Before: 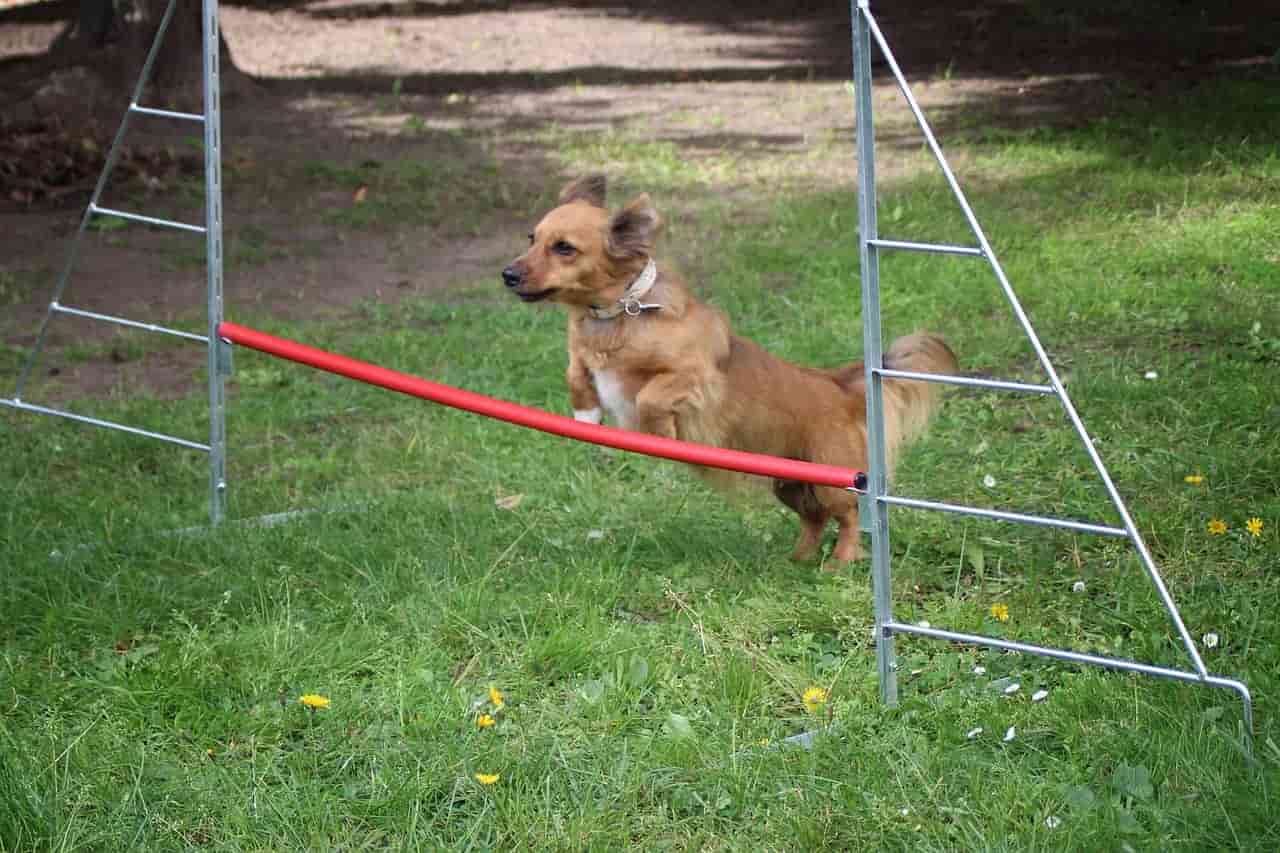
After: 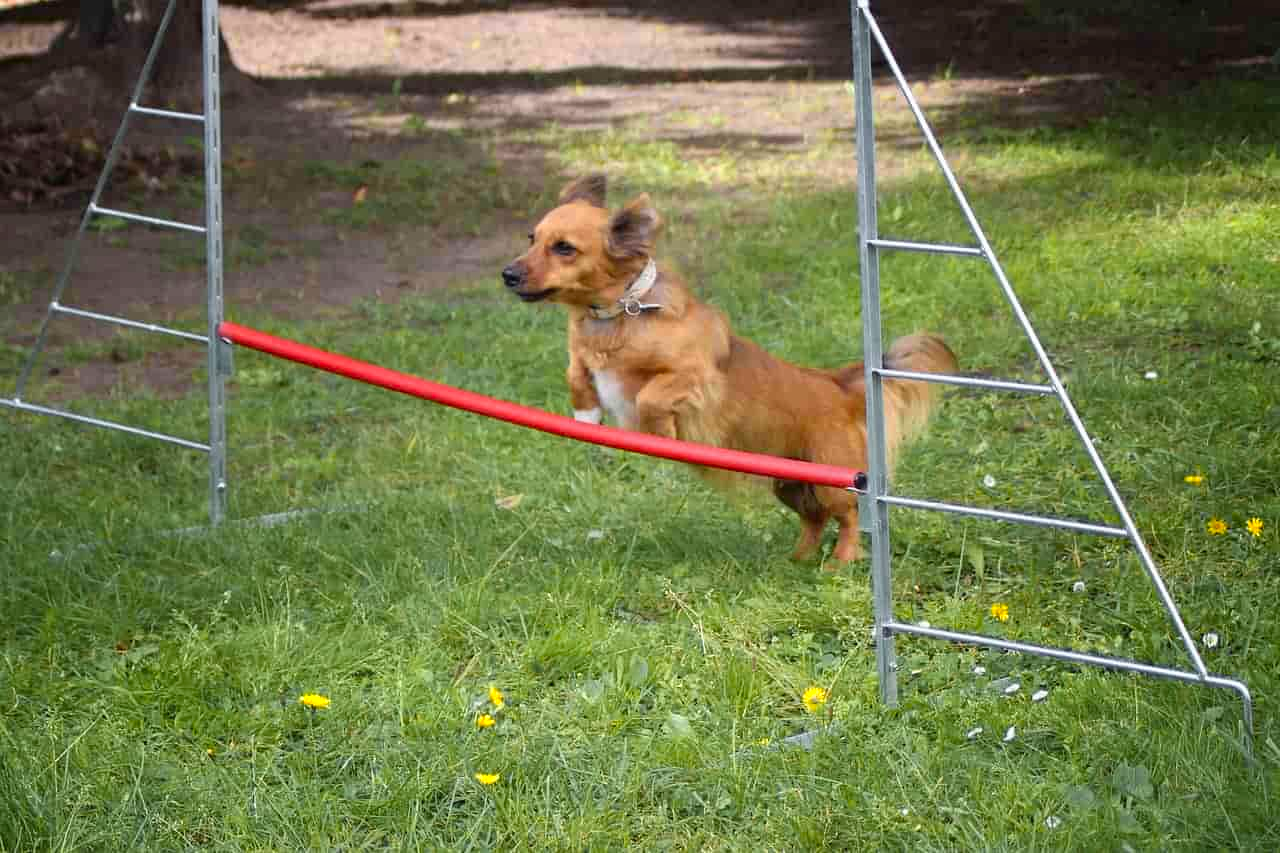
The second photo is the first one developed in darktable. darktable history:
color zones: curves: ch0 [(0, 0.511) (0.143, 0.531) (0.286, 0.56) (0.429, 0.5) (0.571, 0.5) (0.714, 0.5) (0.857, 0.5) (1, 0.5)]; ch1 [(0, 0.525) (0.143, 0.705) (0.286, 0.715) (0.429, 0.35) (0.571, 0.35) (0.714, 0.35) (0.857, 0.4) (1, 0.4)]; ch2 [(0, 0.572) (0.143, 0.512) (0.286, 0.473) (0.429, 0.45) (0.571, 0.5) (0.714, 0.5) (0.857, 0.518) (1, 0.518)]
shadows and highlights: shadows 32.03, highlights -32.17, soften with gaussian
